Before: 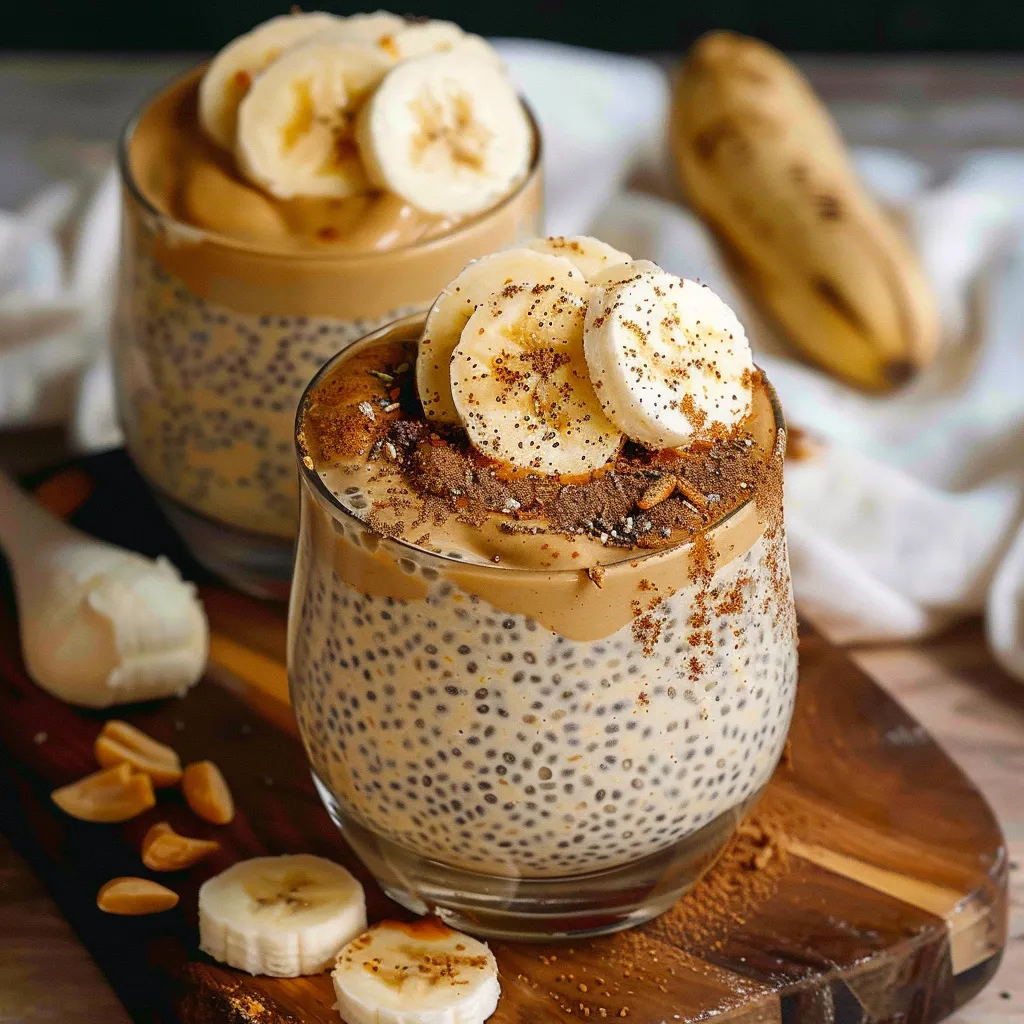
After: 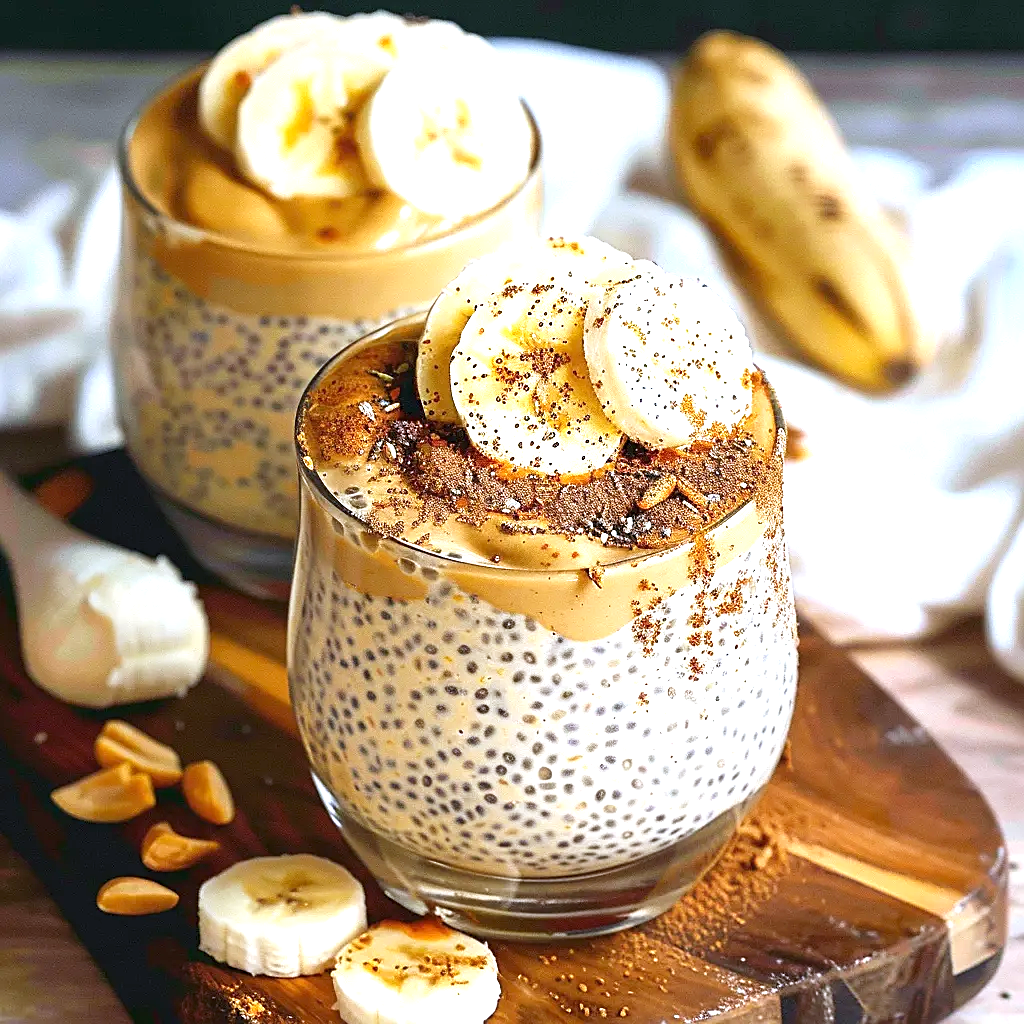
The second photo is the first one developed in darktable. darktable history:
sharpen: on, module defaults
white balance: red 0.926, green 1.003, blue 1.133
exposure: black level correction 0, exposure 1.2 EV, compensate highlight preservation false
tone curve: curves: ch0 [(0, 0) (0.003, 0.003) (0.011, 0.011) (0.025, 0.025) (0.044, 0.045) (0.069, 0.07) (0.1, 0.101) (0.136, 0.138) (0.177, 0.18) (0.224, 0.228) (0.277, 0.281) (0.335, 0.34) (0.399, 0.405) (0.468, 0.475) (0.543, 0.551) (0.623, 0.633) (0.709, 0.72) (0.801, 0.813) (0.898, 0.907) (1, 1)], preserve colors none
